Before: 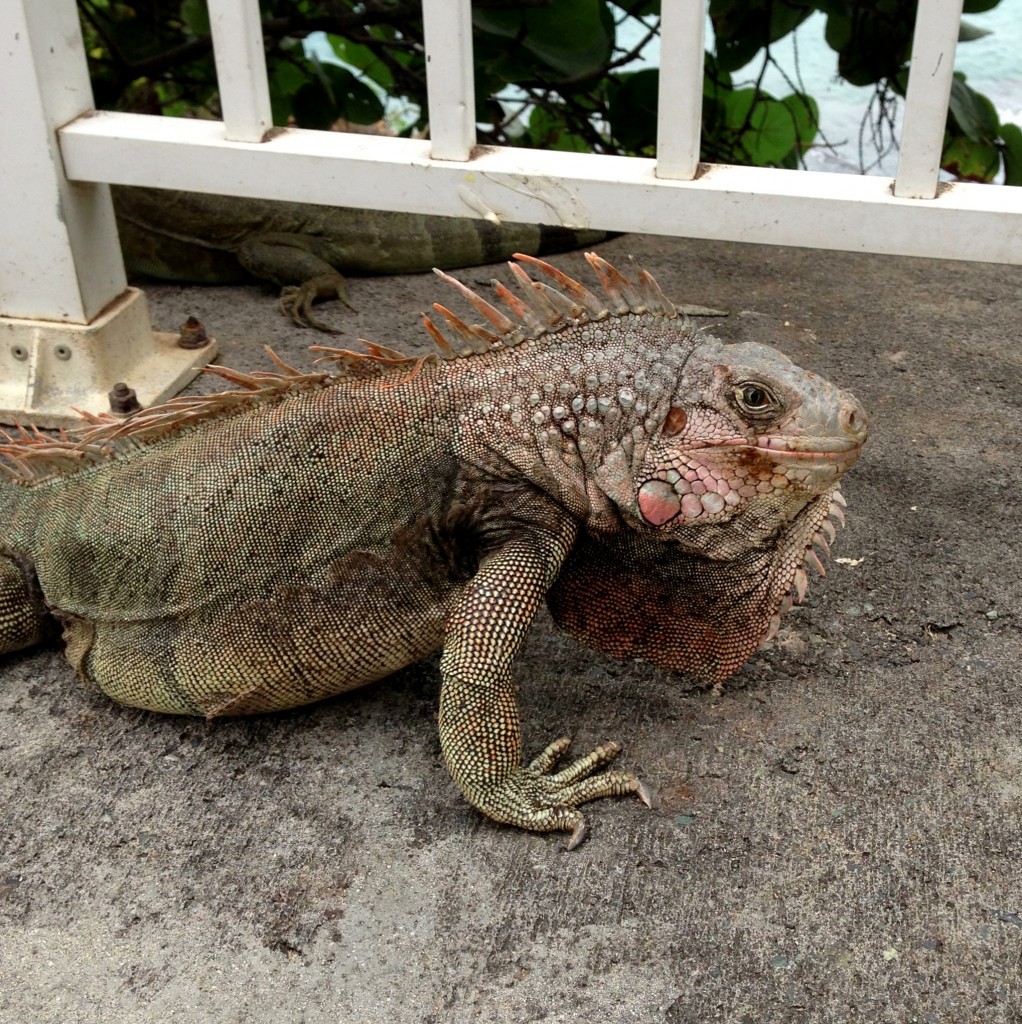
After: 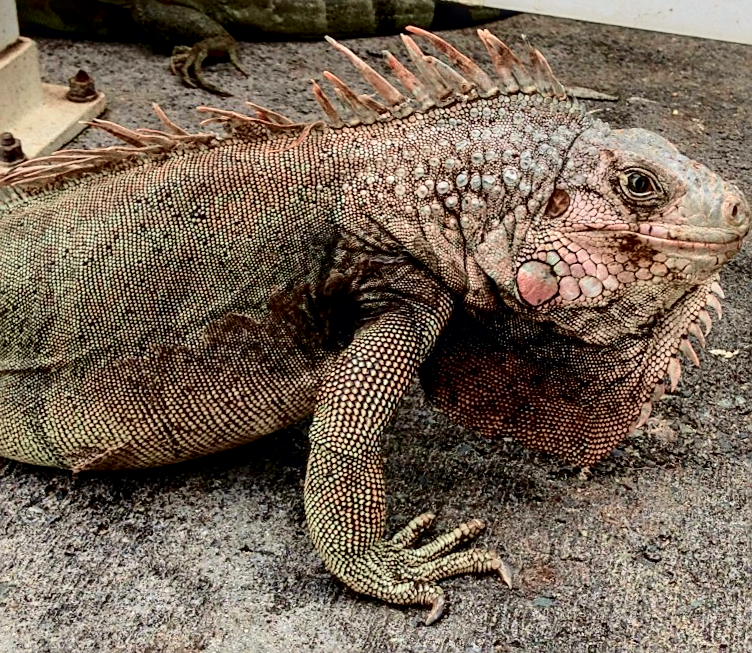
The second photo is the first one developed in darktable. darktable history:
tone curve: curves: ch0 [(0, 0) (0.049, 0.01) (0.154, 0.081) (0.491, 0.56) (0.739, 0.794) (0.992, 0.937)]; ch1 [(0, 0) (0.172, 0.123) (0.317, 0.272) (0.401, 0.422) (0.499, 0.497) (0.531, 0.54) (0.615, 0.603) (0.741, 0.783) (1, 1)]; ch2 [(0, 0) (0.411, 0.424) (0.462, 0.464) (0.502, 0.489) (0.544, 0.551) (0.686, 0.638) (1, 1)], color space Lab, independent channels, preserve colors none
crop and rotate: angle -3.37°, left 9.79%, top 20.73%, right 12.42%, bottom 11.82%
sharpen: on, module defaults
exposure: black level correction 0.001, exposure 0.191 EV, compensate highlight preservation false
local contrast: detail 130%
